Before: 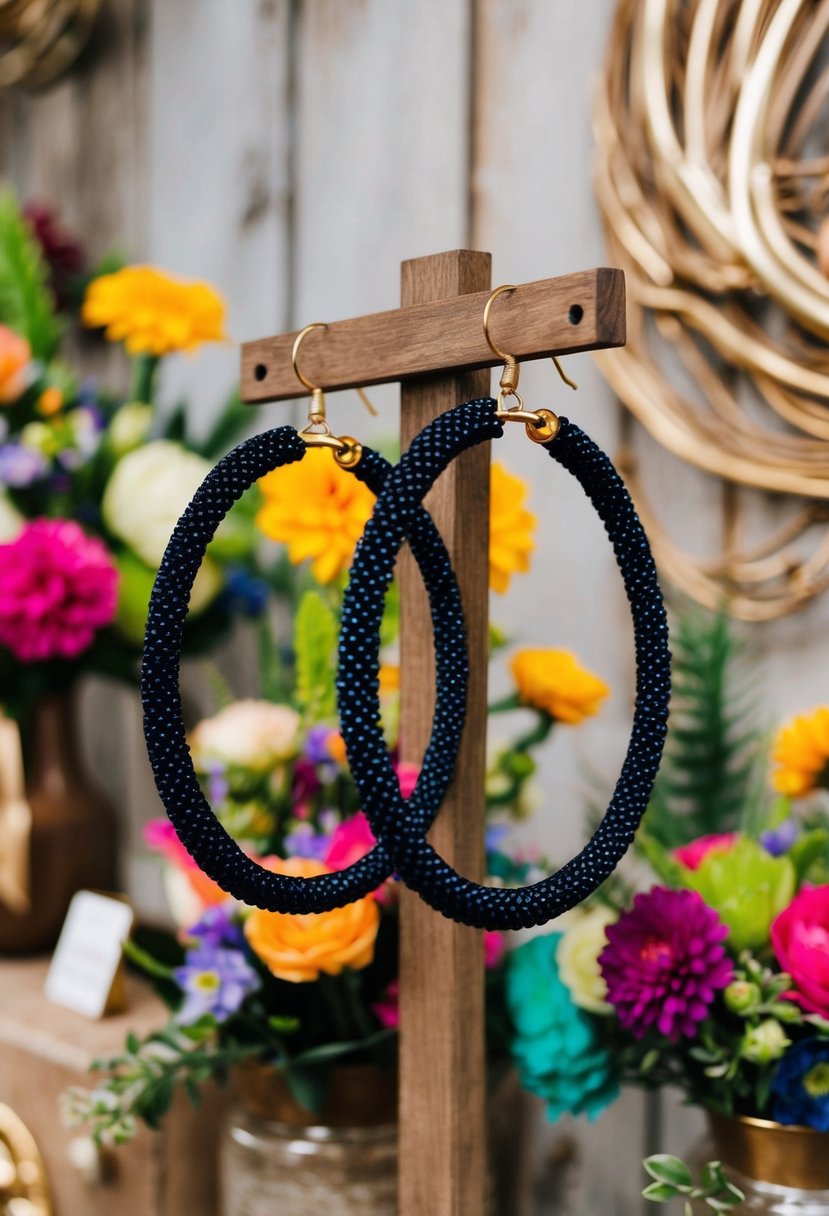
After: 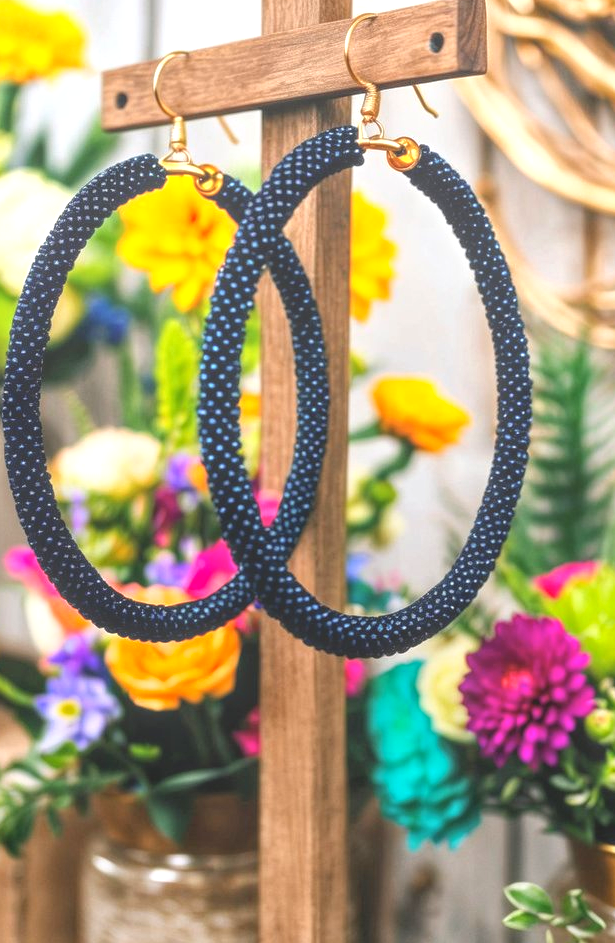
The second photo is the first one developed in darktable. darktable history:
crop: left 16.853%, top 22.431%, right 8.882%
exposure: black level correction 0, exposure 1 EV, compensate highlight preservation false
local contrast: highlights 71%, shadows 19%, midtone range 0.191
